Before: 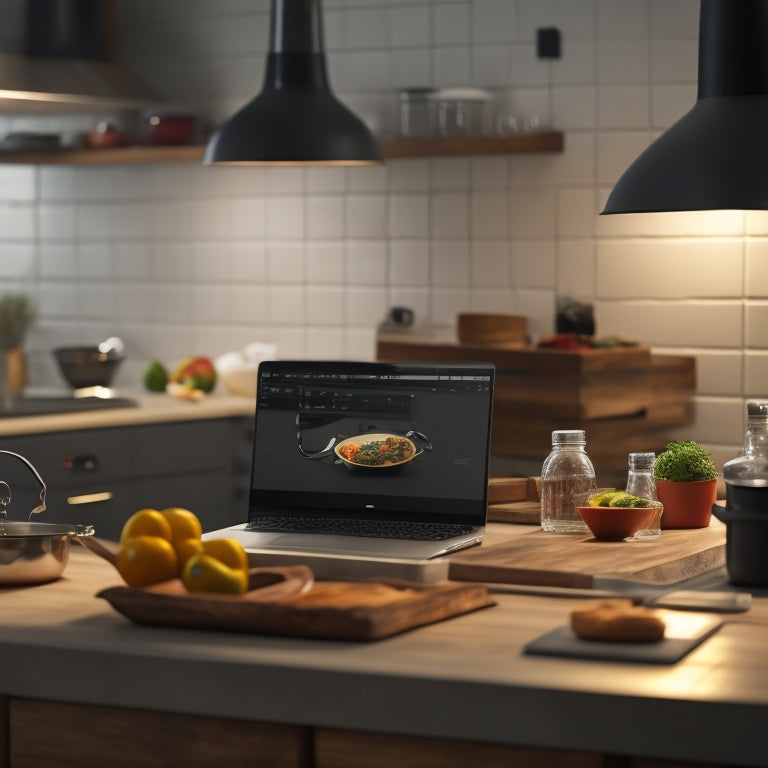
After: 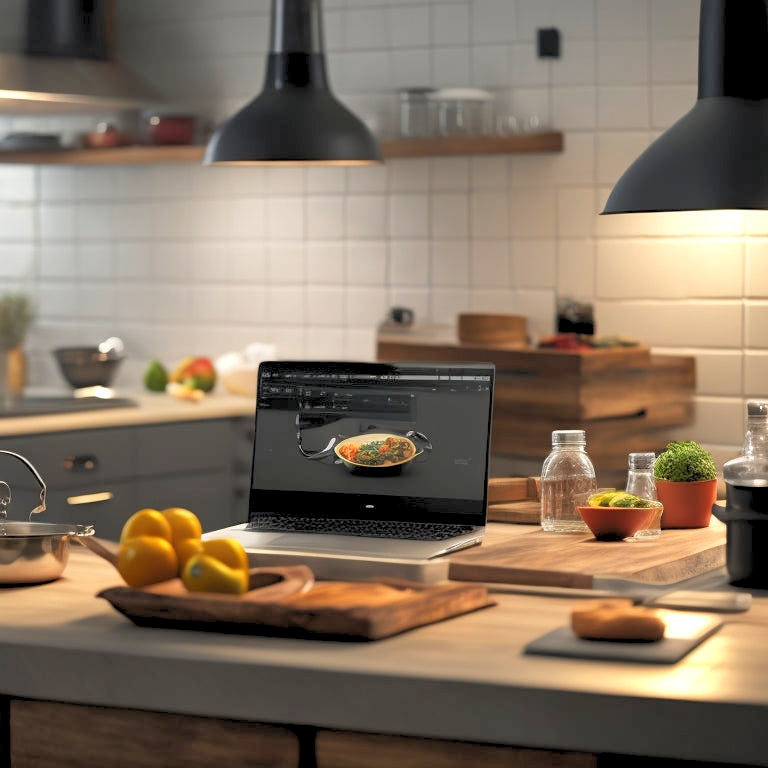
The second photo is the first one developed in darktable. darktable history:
exposure: black level correction 0, exposure 0.7 EV, compensate exposure bias true, compensate highlight preservation false
rgb levels: preserve colors sum RGB, levels [[0.038, 0.433, 0.934], [0, 0.5, 1], [0, 0.5, 1]]
